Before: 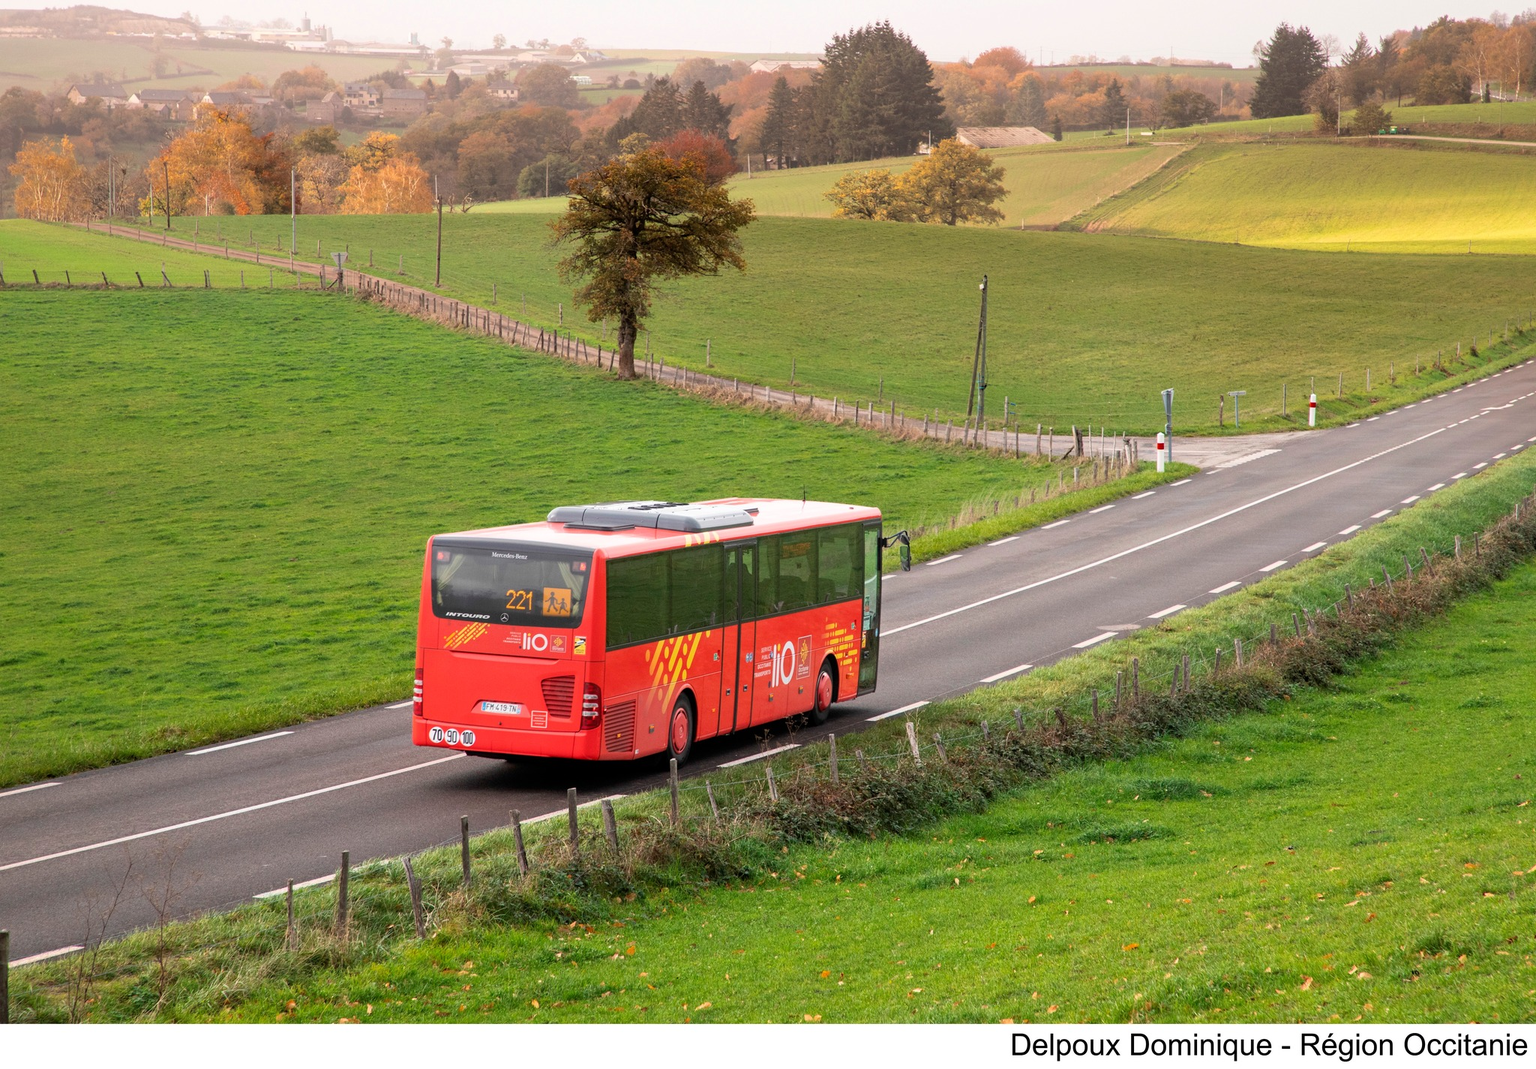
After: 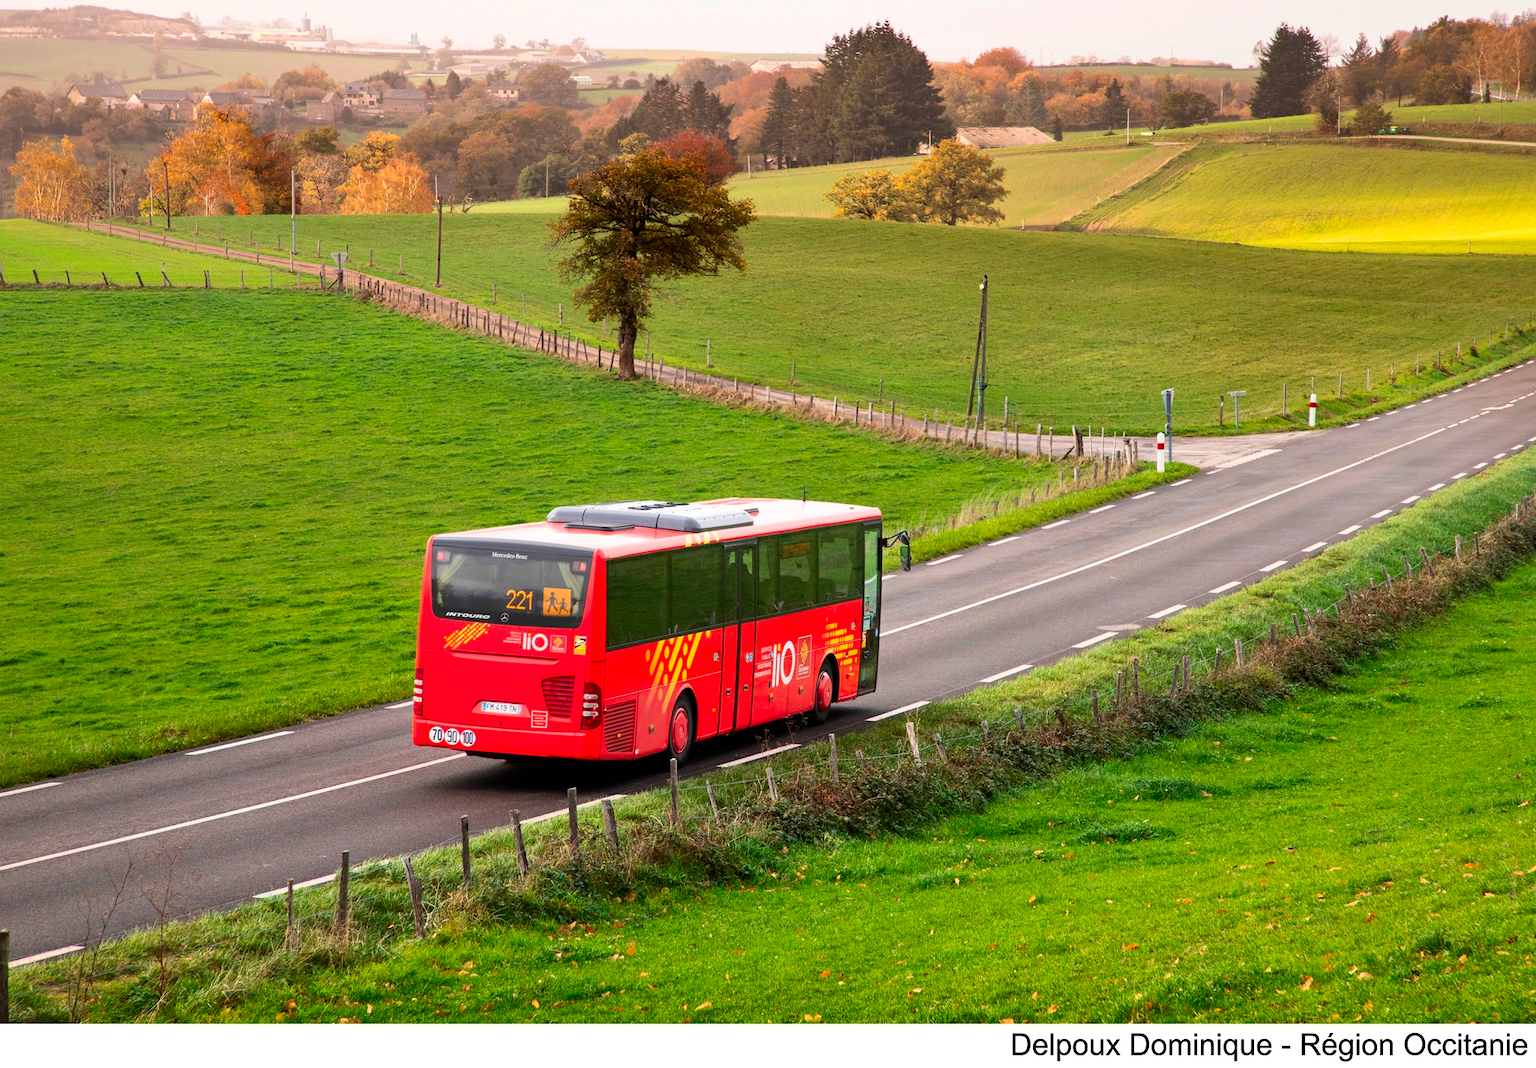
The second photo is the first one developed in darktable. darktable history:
contrast brightness saturation: contrast 0.18, saturation 0.3
shadows and highlights: shadows color adjustment 97.66%, soften with gaussian
